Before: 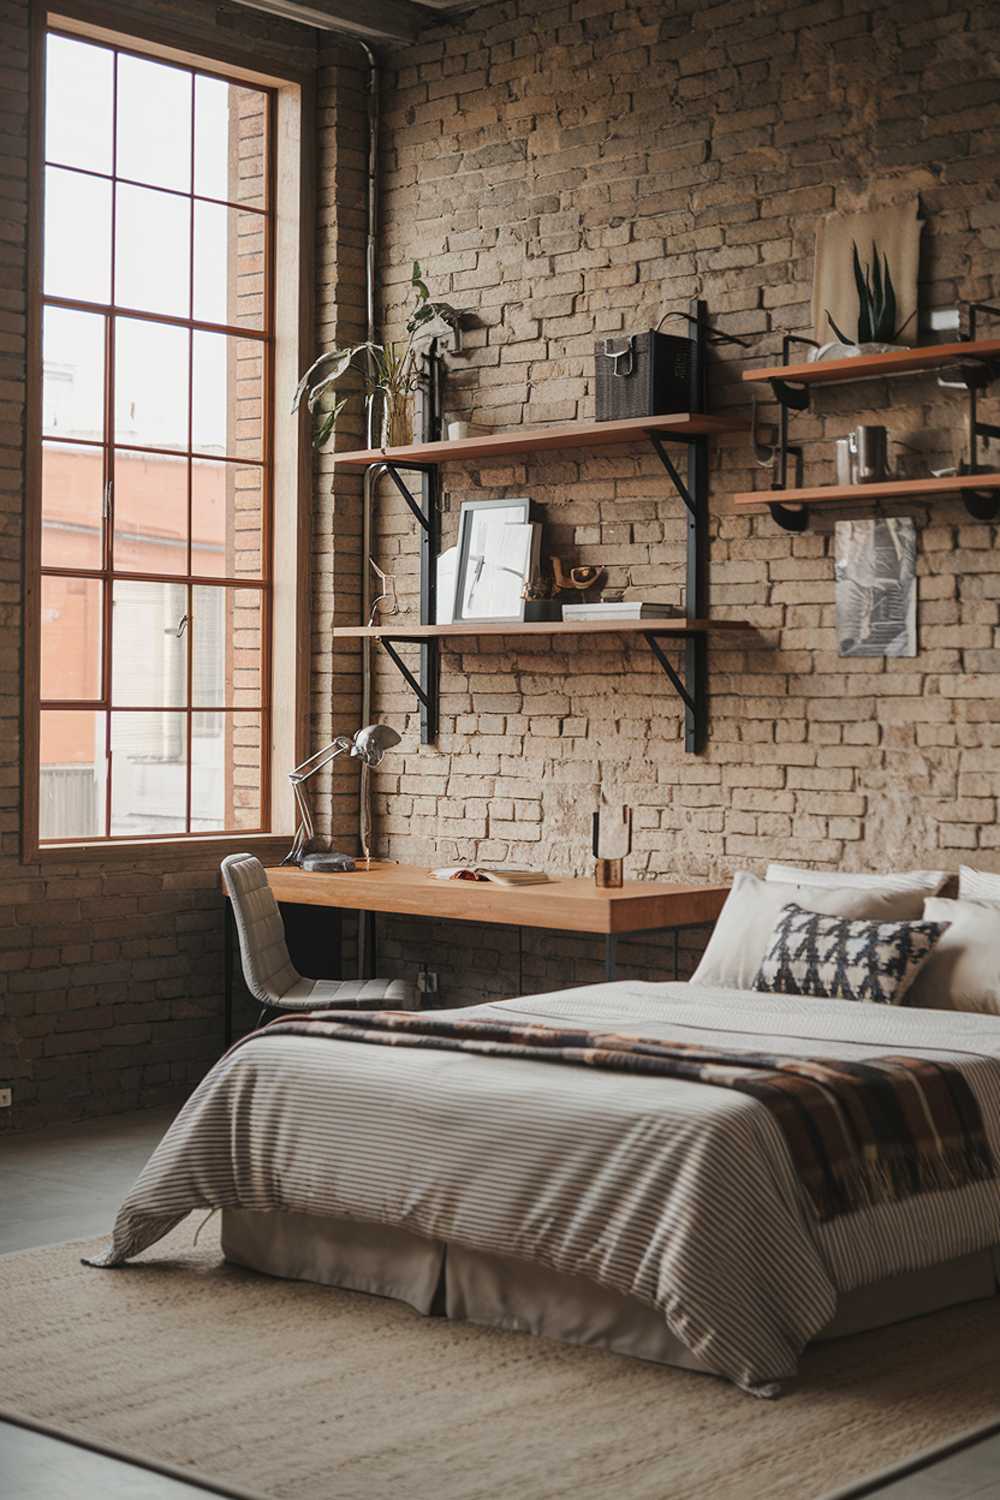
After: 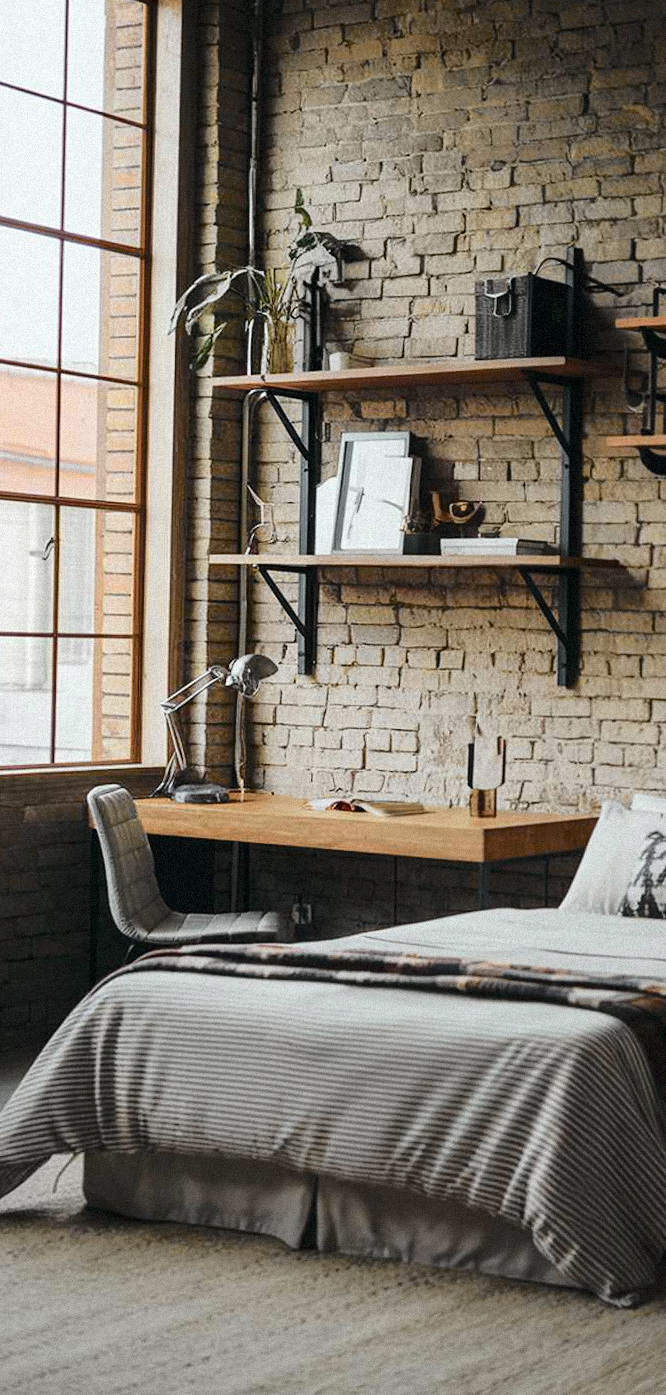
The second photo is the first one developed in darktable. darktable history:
tone curve: curves: ch0 [(0, 0) (0.081, 0.044) (0.185, 0.13) (0.283, 0.238) (0.416, 0.449) (0.495, 0.524) (0.686, 0.743) (0.826, 0.865) (0.978, 0.988)]; ch1 [(0, 0) (0.147, 0.166) (0.321, 0.362) (0.371, 0.402) (0.423, 0.442) (0.479, 0.472) (0.505, 0.497) (0.521, 0.506) (0.551, 0.537) (0.586, 0.574) (0.625, 0.618) (0.68, 0.681) (1, 1)]; ch2 [(0, 0) (0.346, 0.362) (0.404, 0.427) (0.502, 0.495) (0.531, 0.513) (0.547, 0.533) (0.582, 0.596) (0.629, 0.631) (0.717, 0.678) (1, 1)], color space Lab, independent channels, preserve colors none
crop and rotate: left 15.754%, right 17.579%
rotate and perspective: rotation 0.679°, lens shift (horizontal) 0.136, crop left 0.009, crop right 0.991, crop top 0.078, crop bottom 0.95
grain: mid-tones bias 0%
